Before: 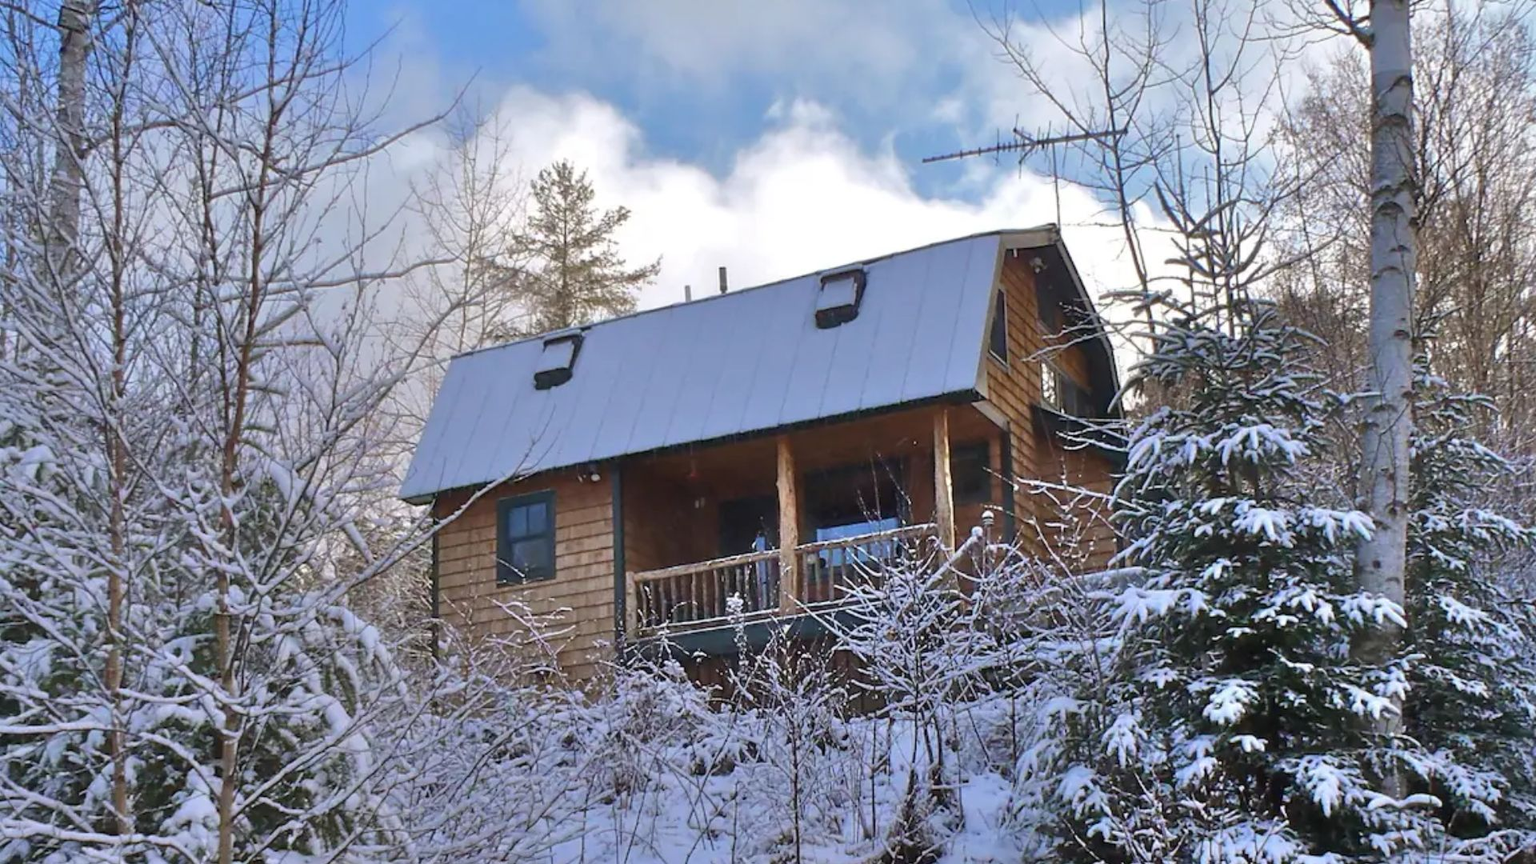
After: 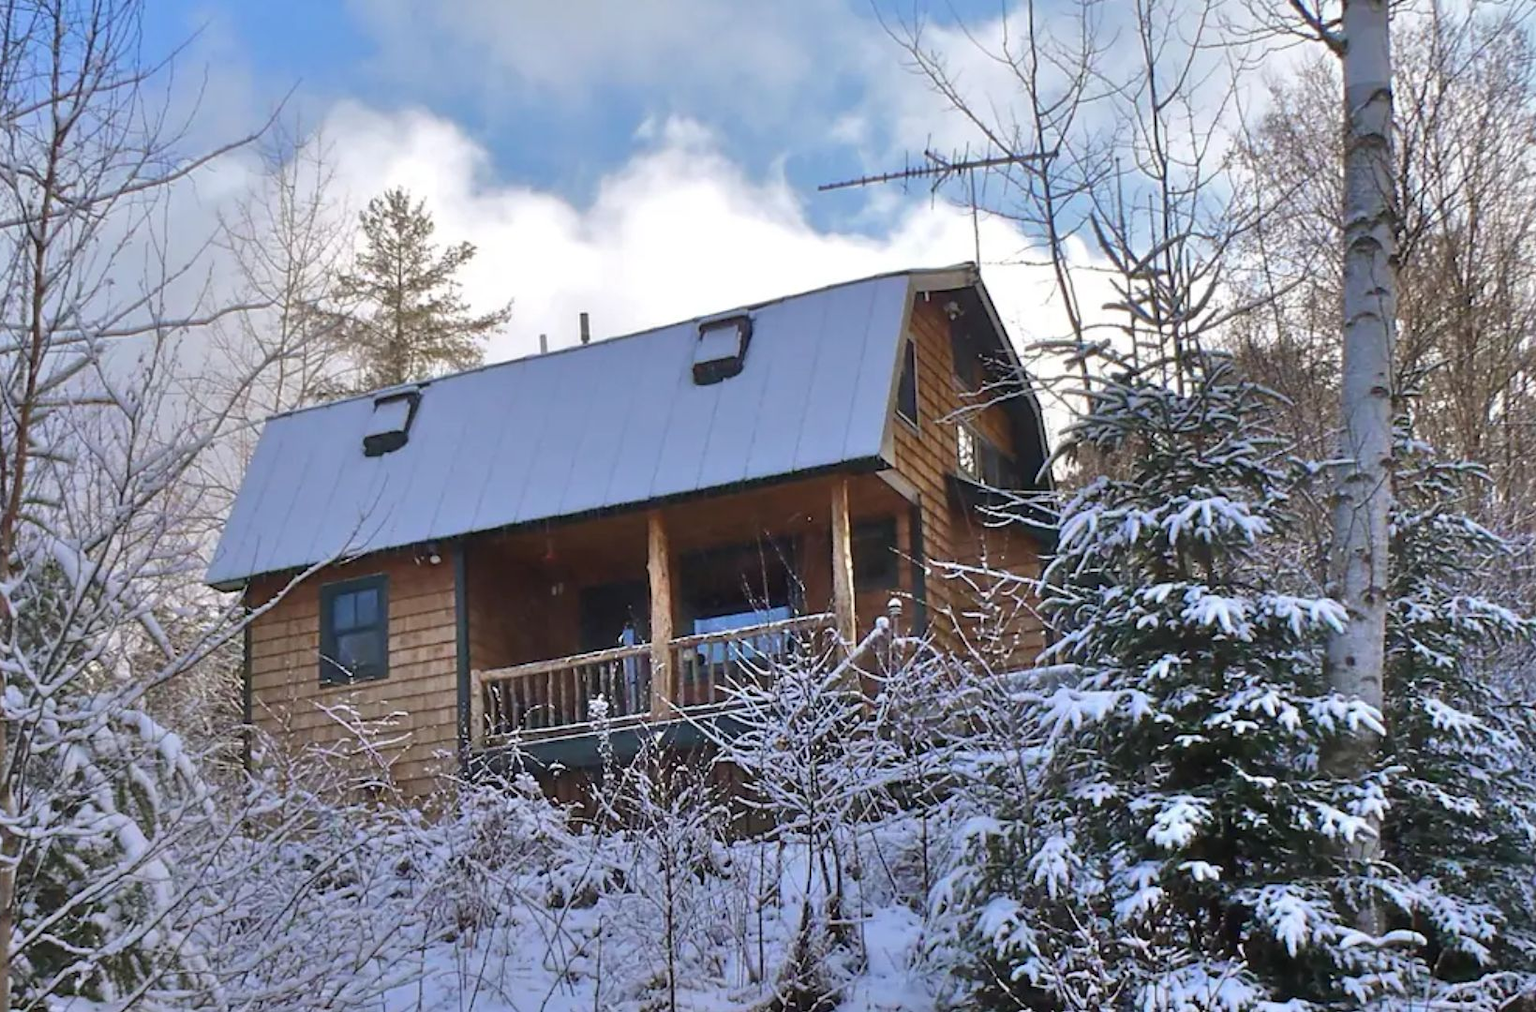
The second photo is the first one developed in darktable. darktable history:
crop and rotate: left 14.627%
